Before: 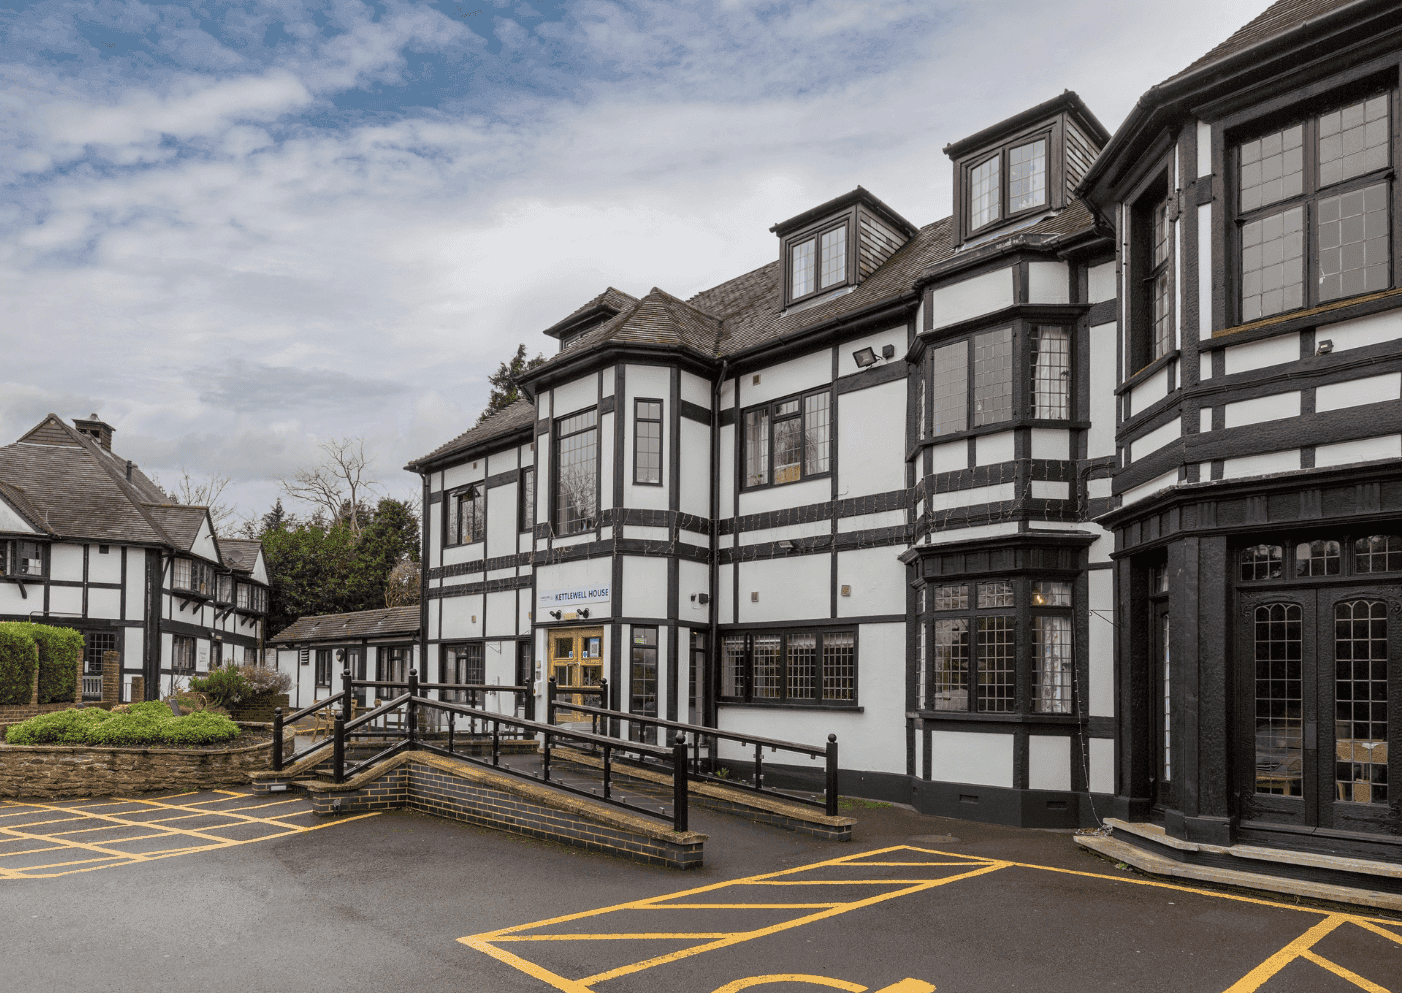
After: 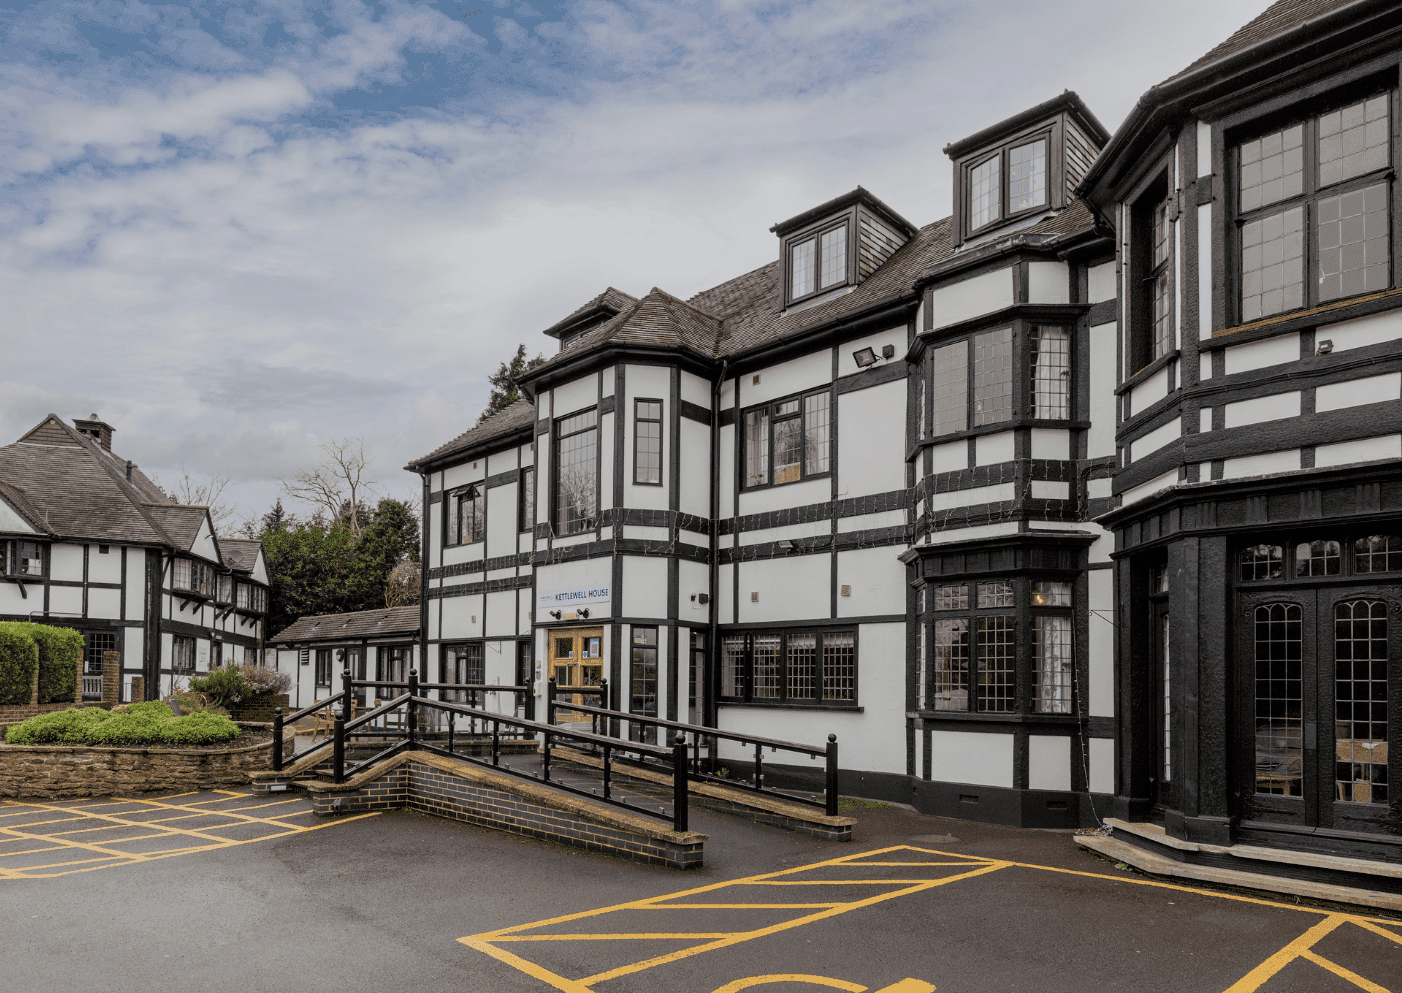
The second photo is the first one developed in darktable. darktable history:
filmic rgb: black relative exposure -8 EV, white relative exposure 3.82 EV, hardness 4.33, color science v6 (2022)
